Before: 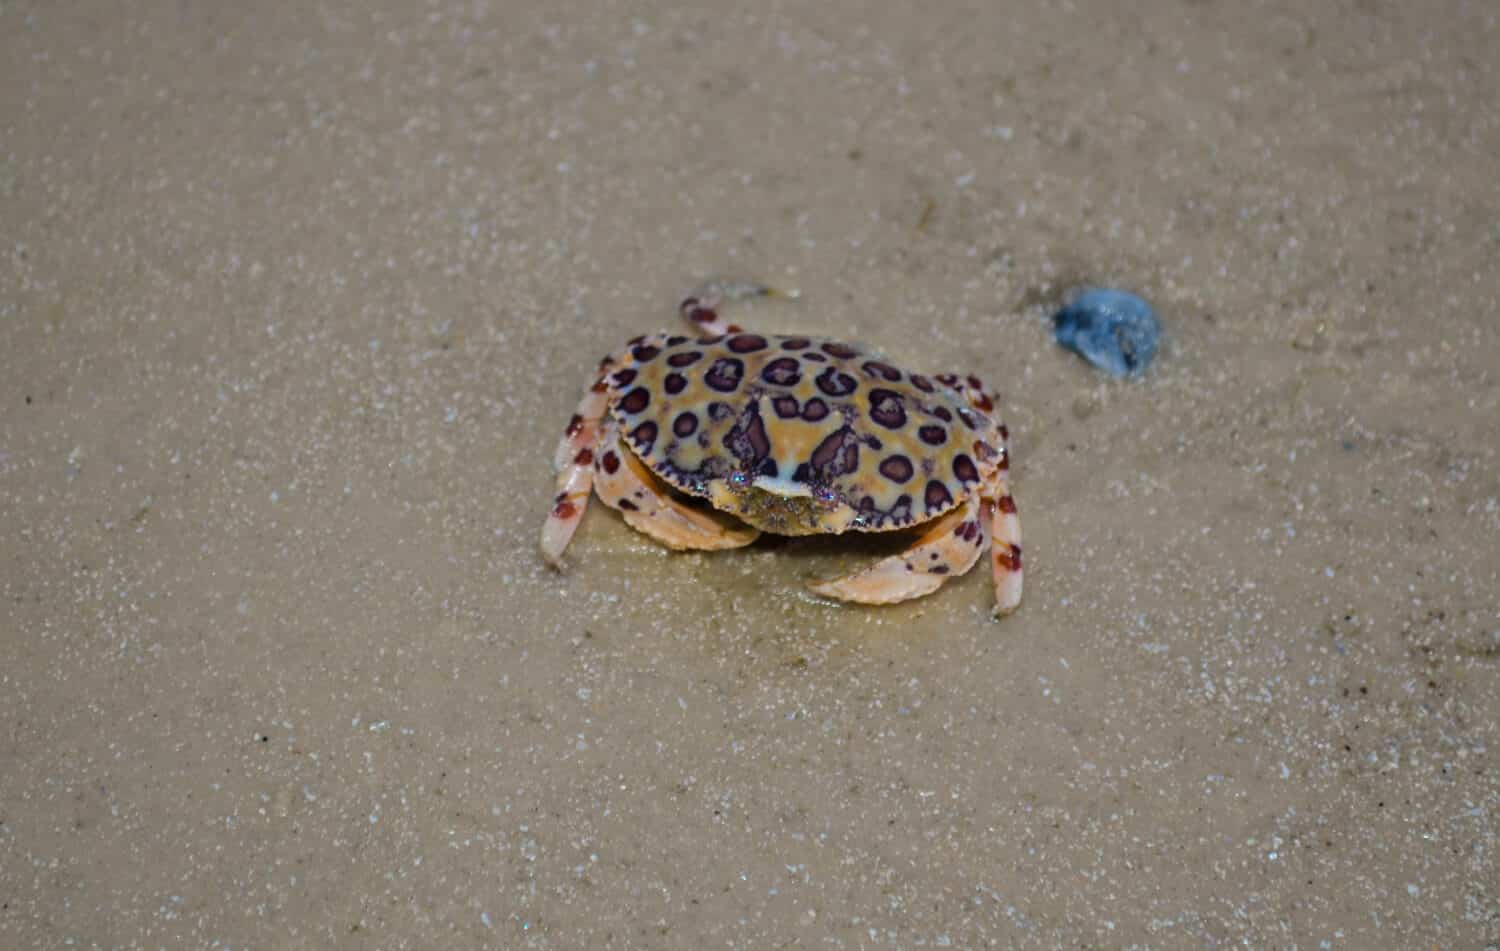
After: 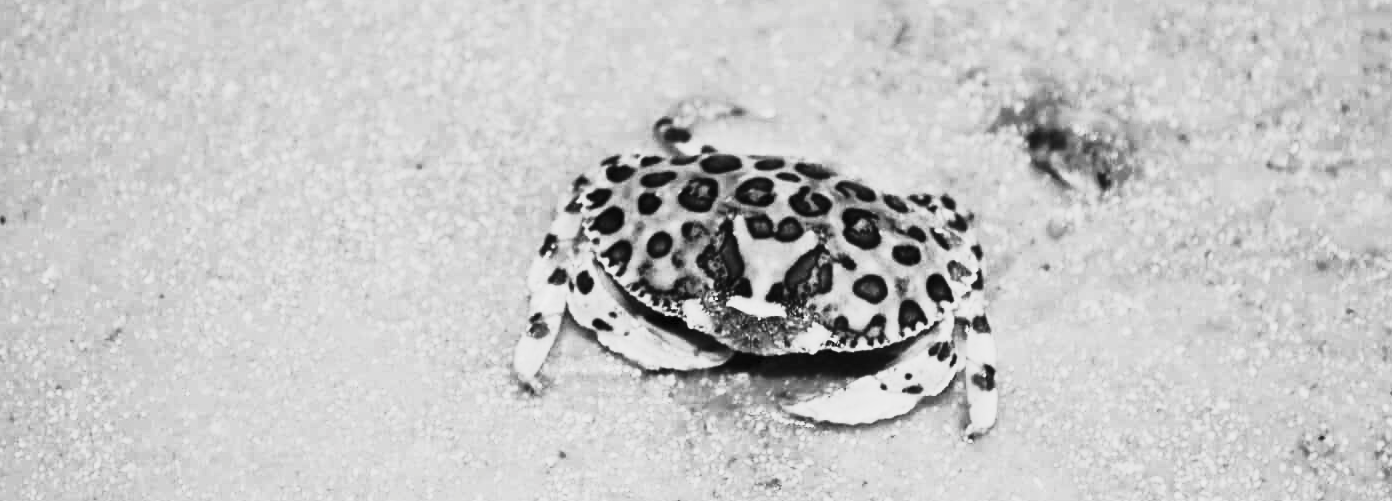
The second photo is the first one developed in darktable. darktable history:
tone curve: curves: ch0 [(0, 0) (0.081, 0.044) (0.192, 0.125) (0.283, 0.238) (0.416, 0.449) (0.495, 0.524) (0.661, 0.756) (0.788, 0.87) (1, 0.951)]; ch1 [(0, 0) (0.161, 0.092) (0.35, 0.33) (0.392, 0.392) (0.427, 0.426) (0.479, 0.472) (0.505, 0.497) (0.521, 0.524) (0.567, 0.56) (0.583, 0.592) (0.625, 0.627) (0.678, 0.733) (1, 1)]; ch2 [(0, 0) (0.346, 0.362) (0.404, 0.427) (0.502, 0.499) (0.531, 0.523) (0.544, 0.561) (0.58, 0.59) (0.629, 0.642) (0.717, 0.678) (1, 1)], color space Lab, linked channels, preserve colors none
exposure: exposure -0.049 EV, compensate highlight preservation false
contrast brightness saturation: contrast 0.547, brightness 0.464, saturation -0.998
crop: left 1.766%, top 18.939%, right 5.39%, bottom 28.323%
tone equalizer: on, module defaults
